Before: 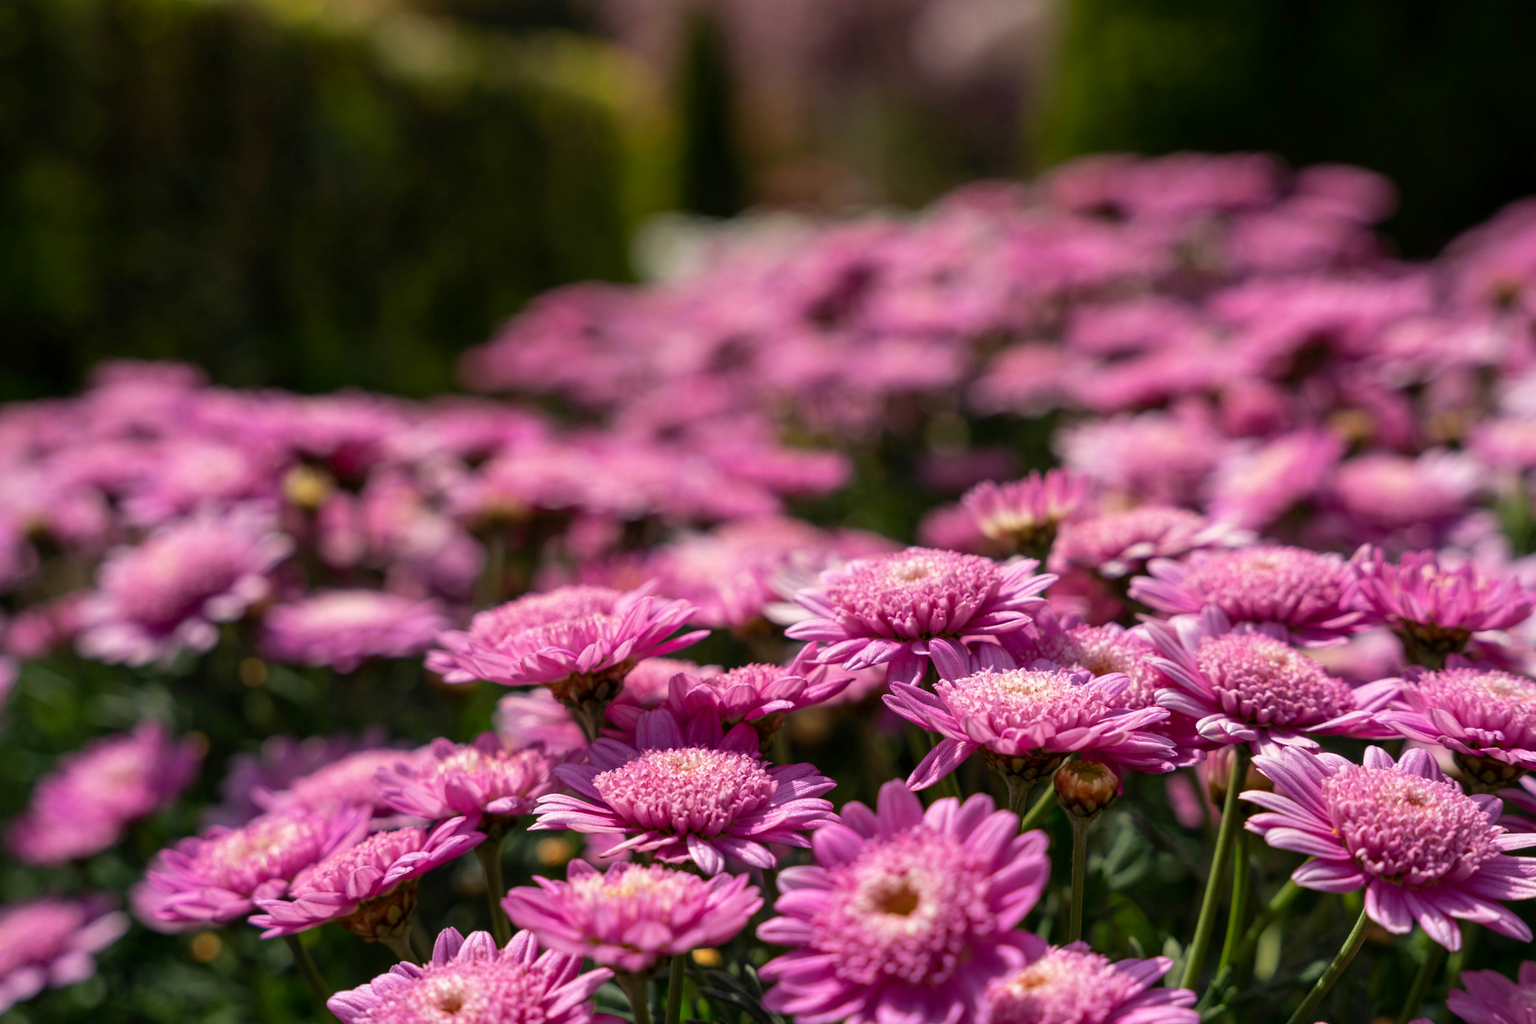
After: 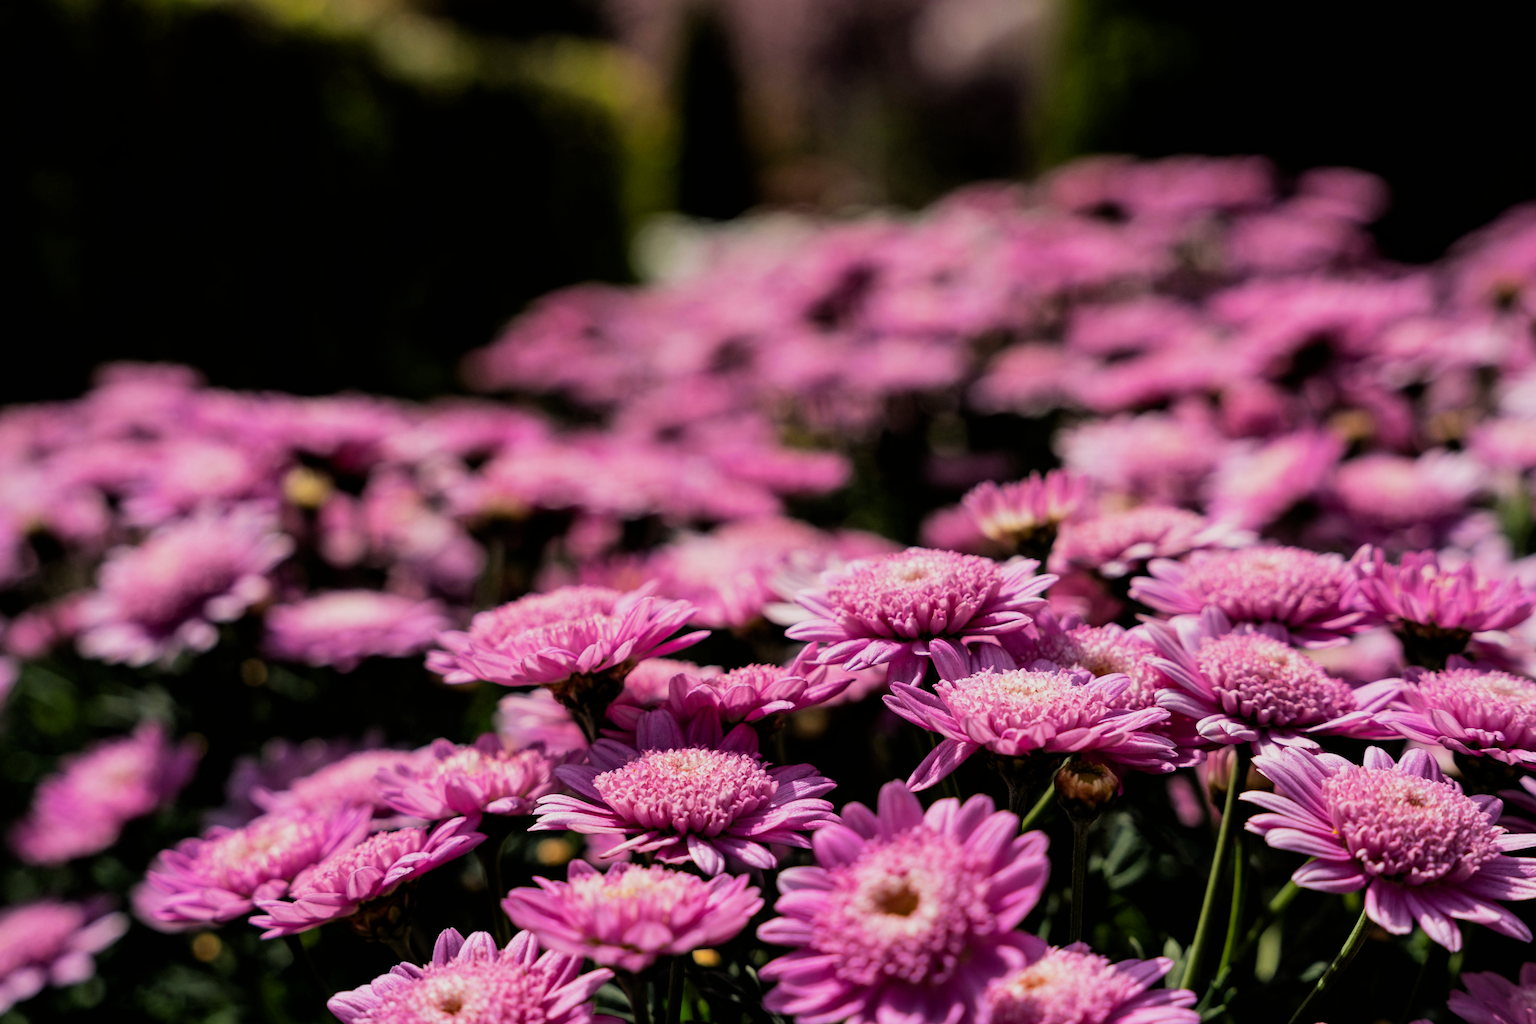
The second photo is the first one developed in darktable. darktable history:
filmic rgb: black relative exposure -5.02 EV, white relative exposure 3.99 EV, hardness 2.9, contrast 1.298, highlights saturation mix -31.12%
